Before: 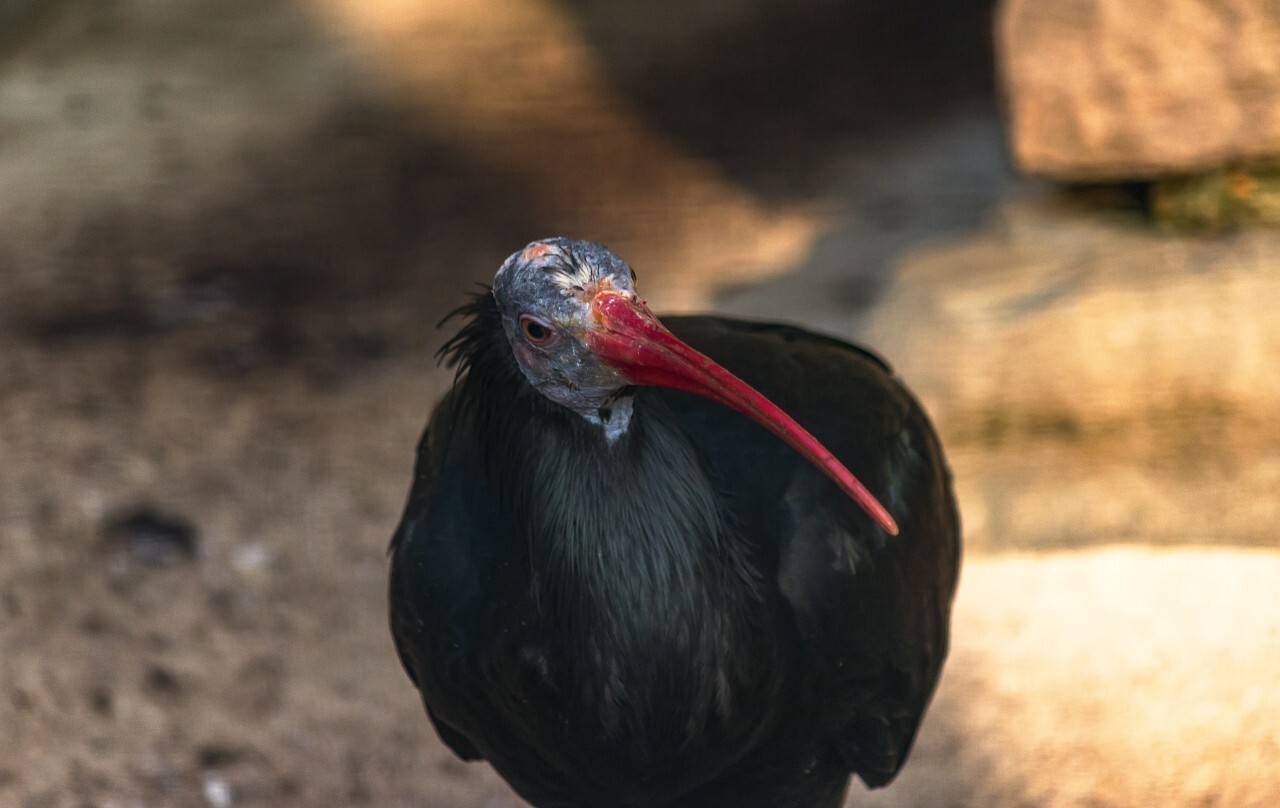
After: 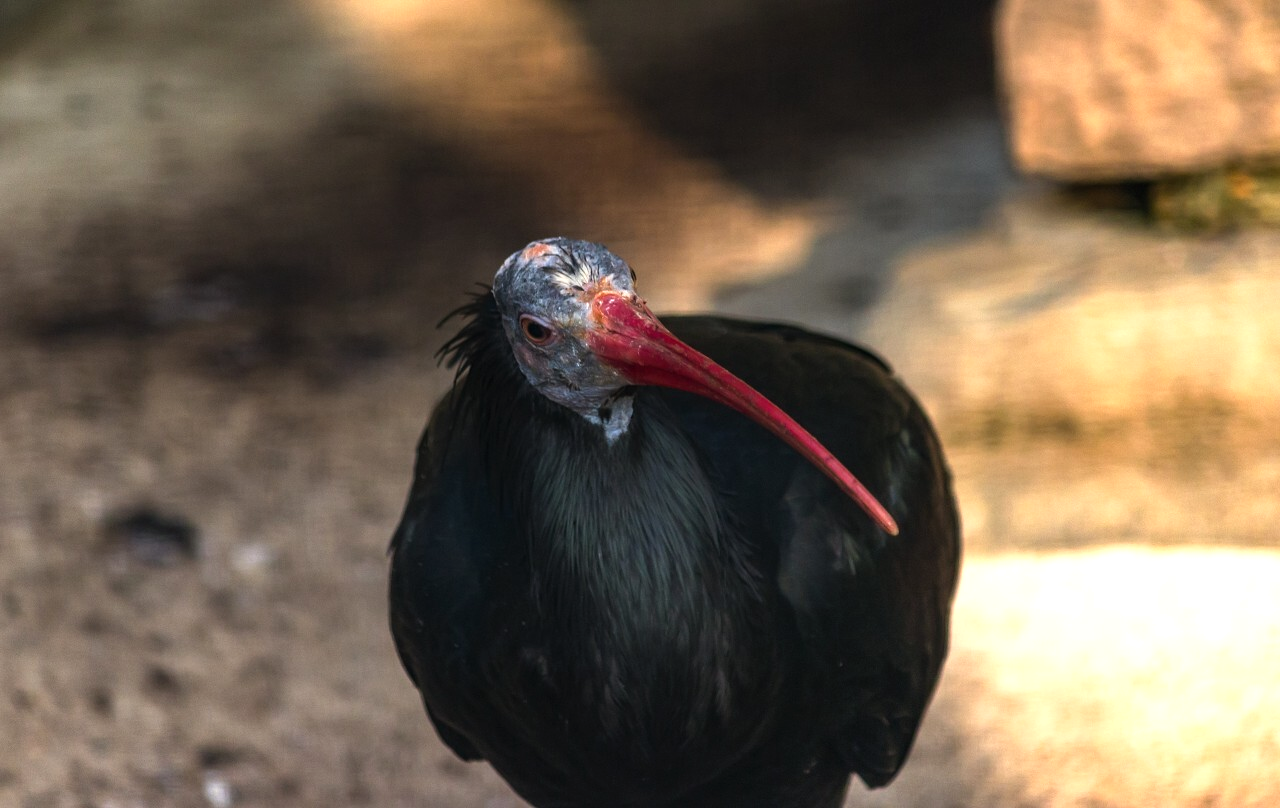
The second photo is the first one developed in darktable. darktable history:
tone equalizer: -8 EV -0.433 EV, -7 EV -0.384 EV, -6 EV -0.325 EV, -5 EV -0.247 EV, -3 EV 0.19 EV, -2 EV 0.313 EV, -1 EV 0.363 EV, +0 EV 0.408 EV, mask exposure compensation -0.513 EV
